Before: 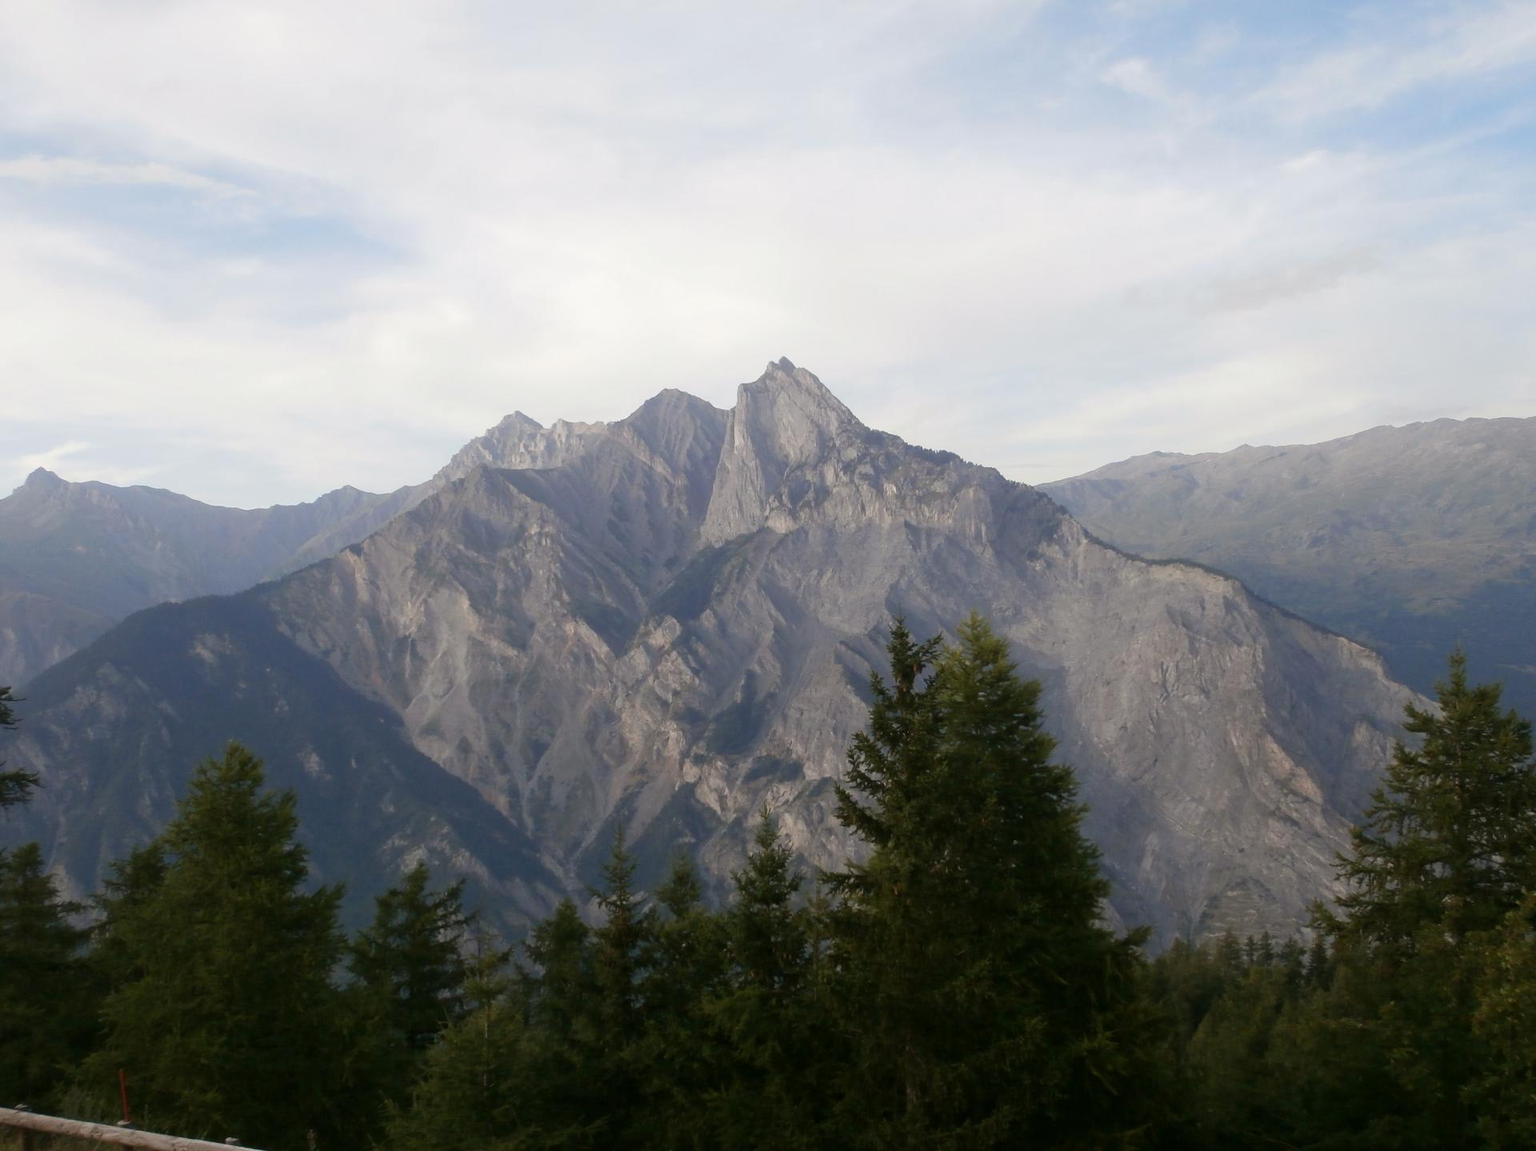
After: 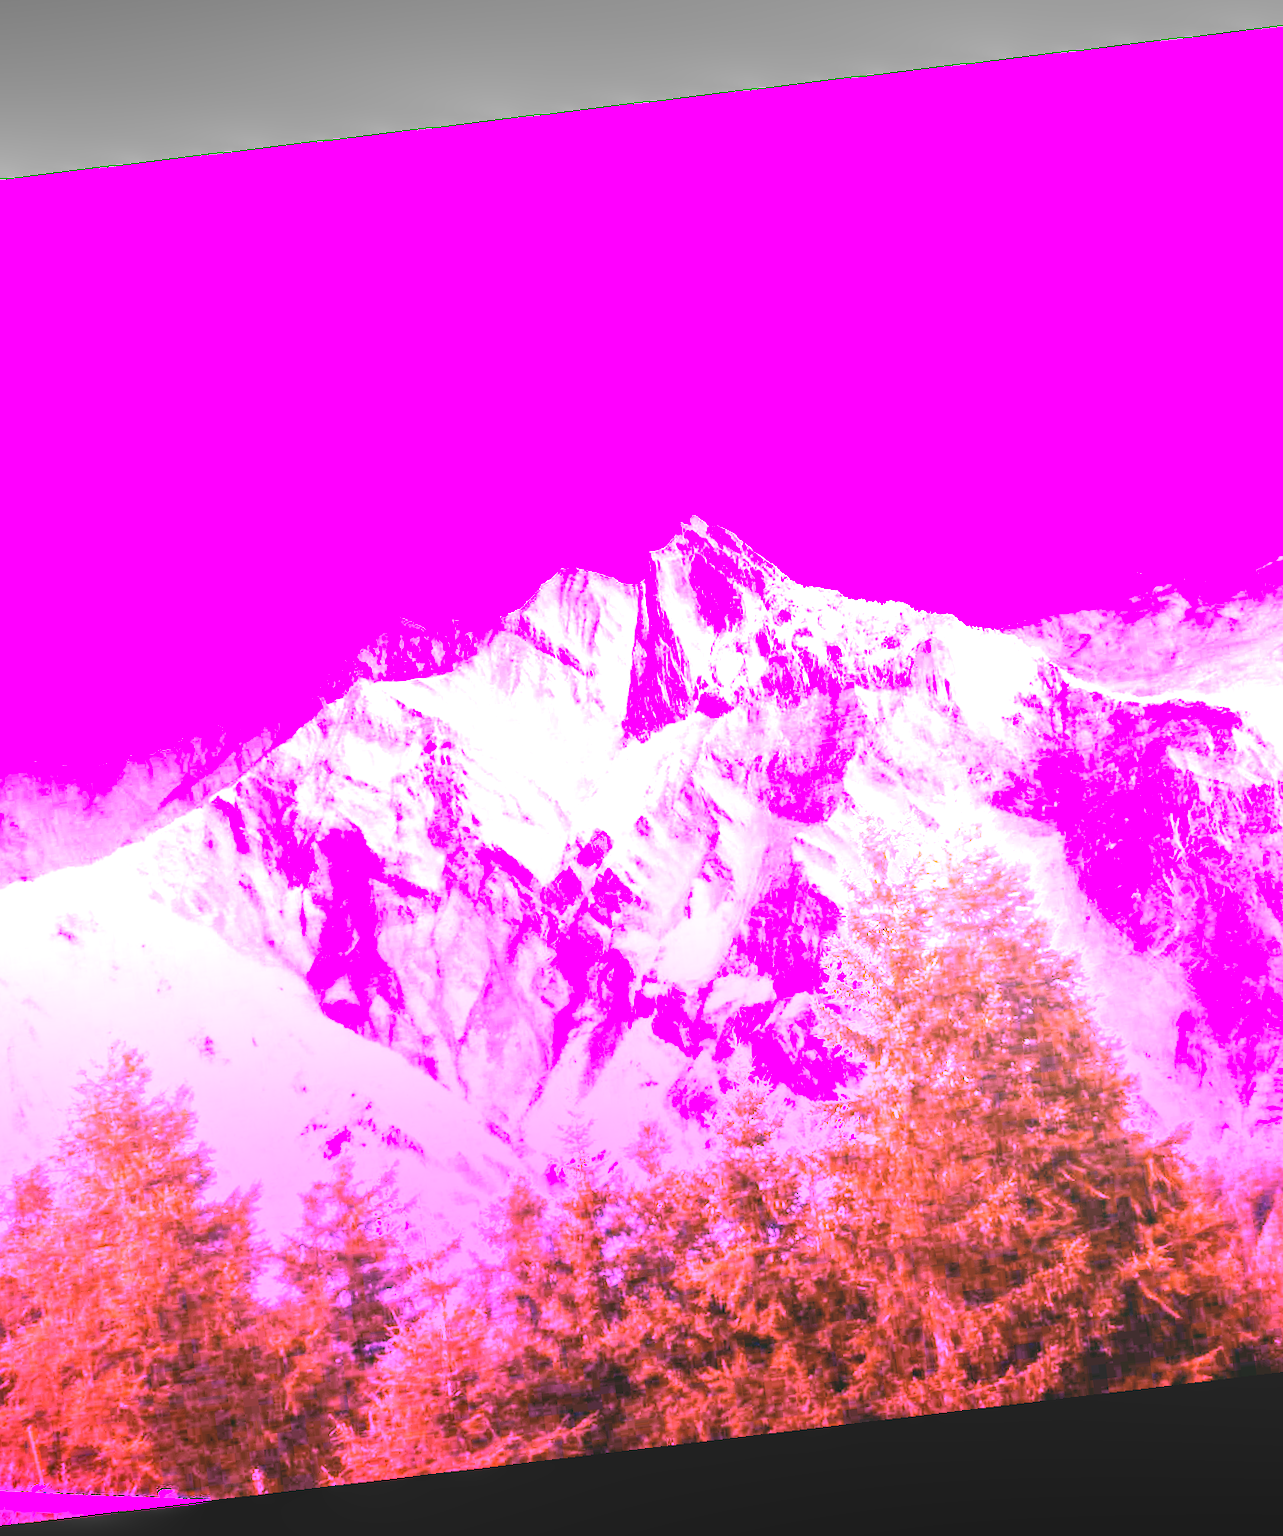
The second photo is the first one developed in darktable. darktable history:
crop and rotate: left 13.409%, right 19.924%
rotate and perspective: rotation -6.83°, automatic cropping off
exposure: black level correction 0, exposure 0.6 EV, compensate highlight preservation false
levels: mode automatic
local contrast: on, module defaults
white balance: red 8, blue 8
